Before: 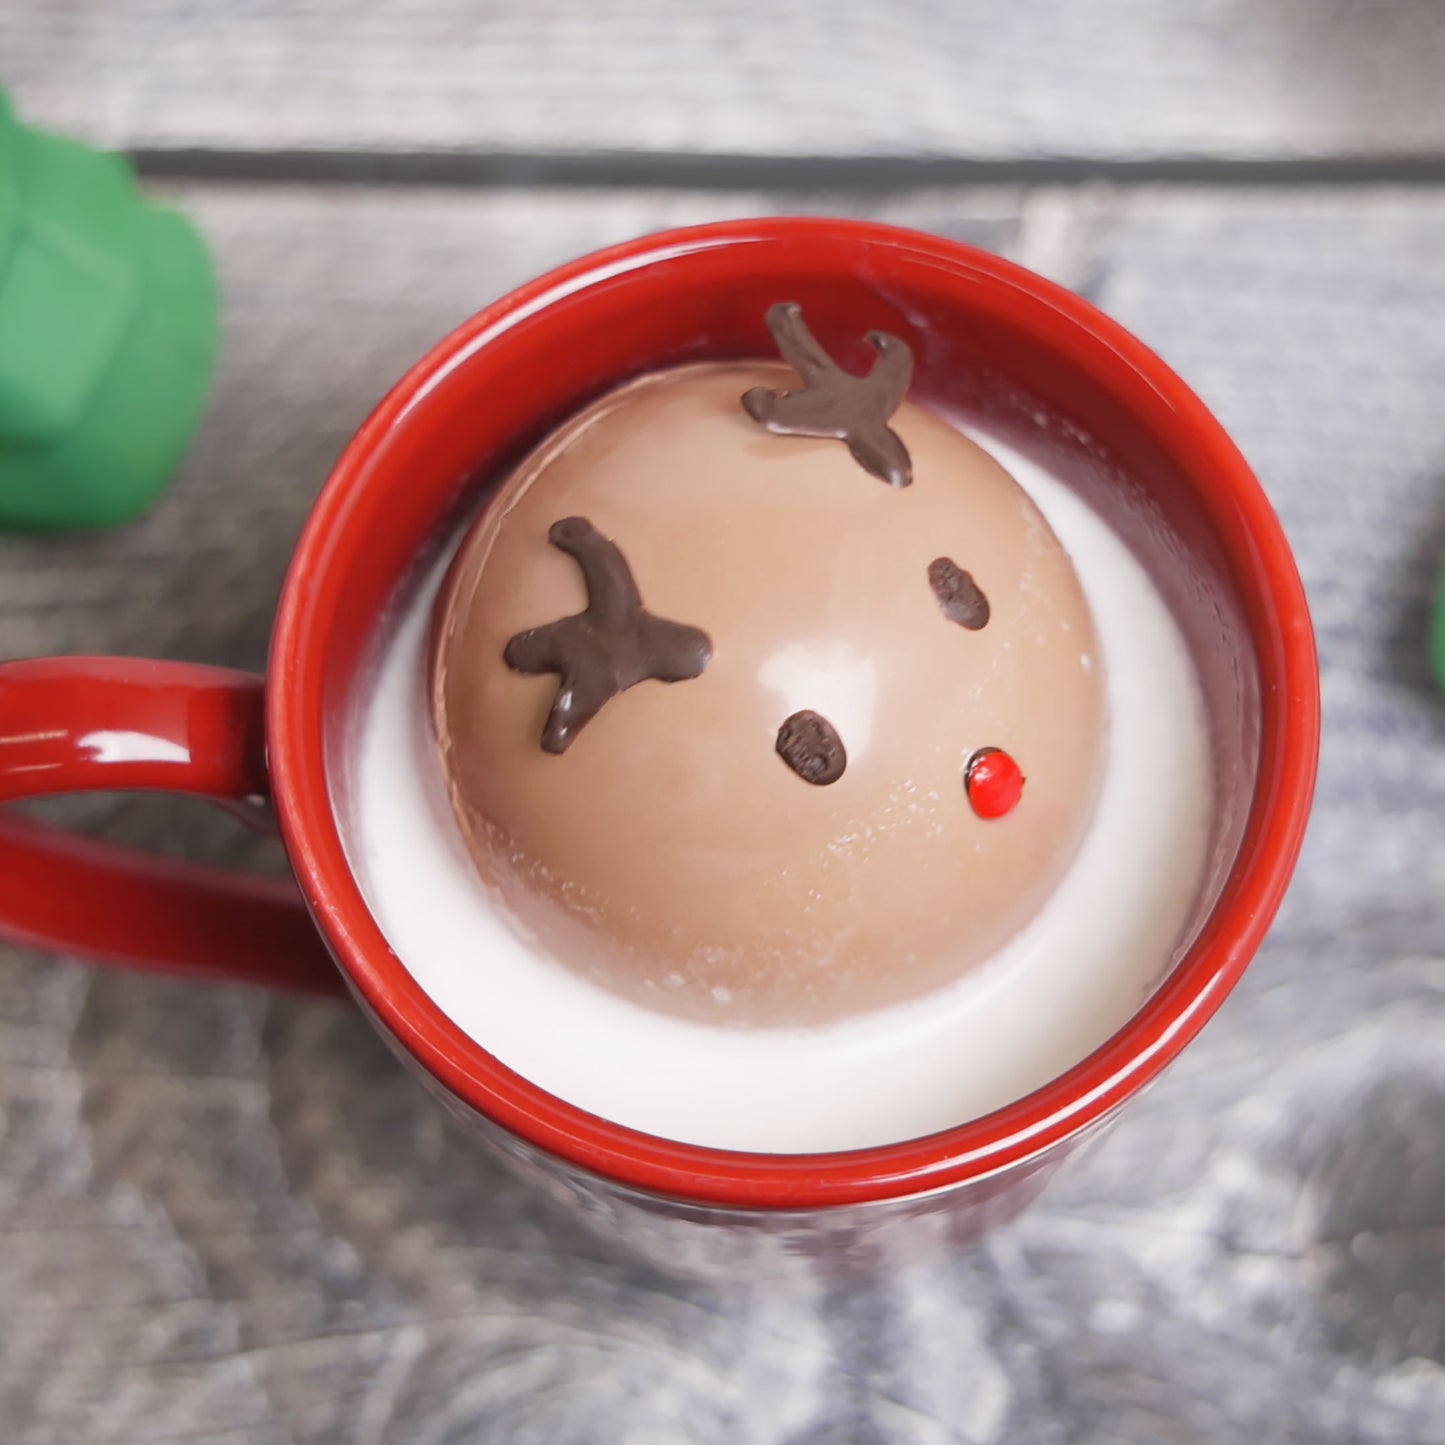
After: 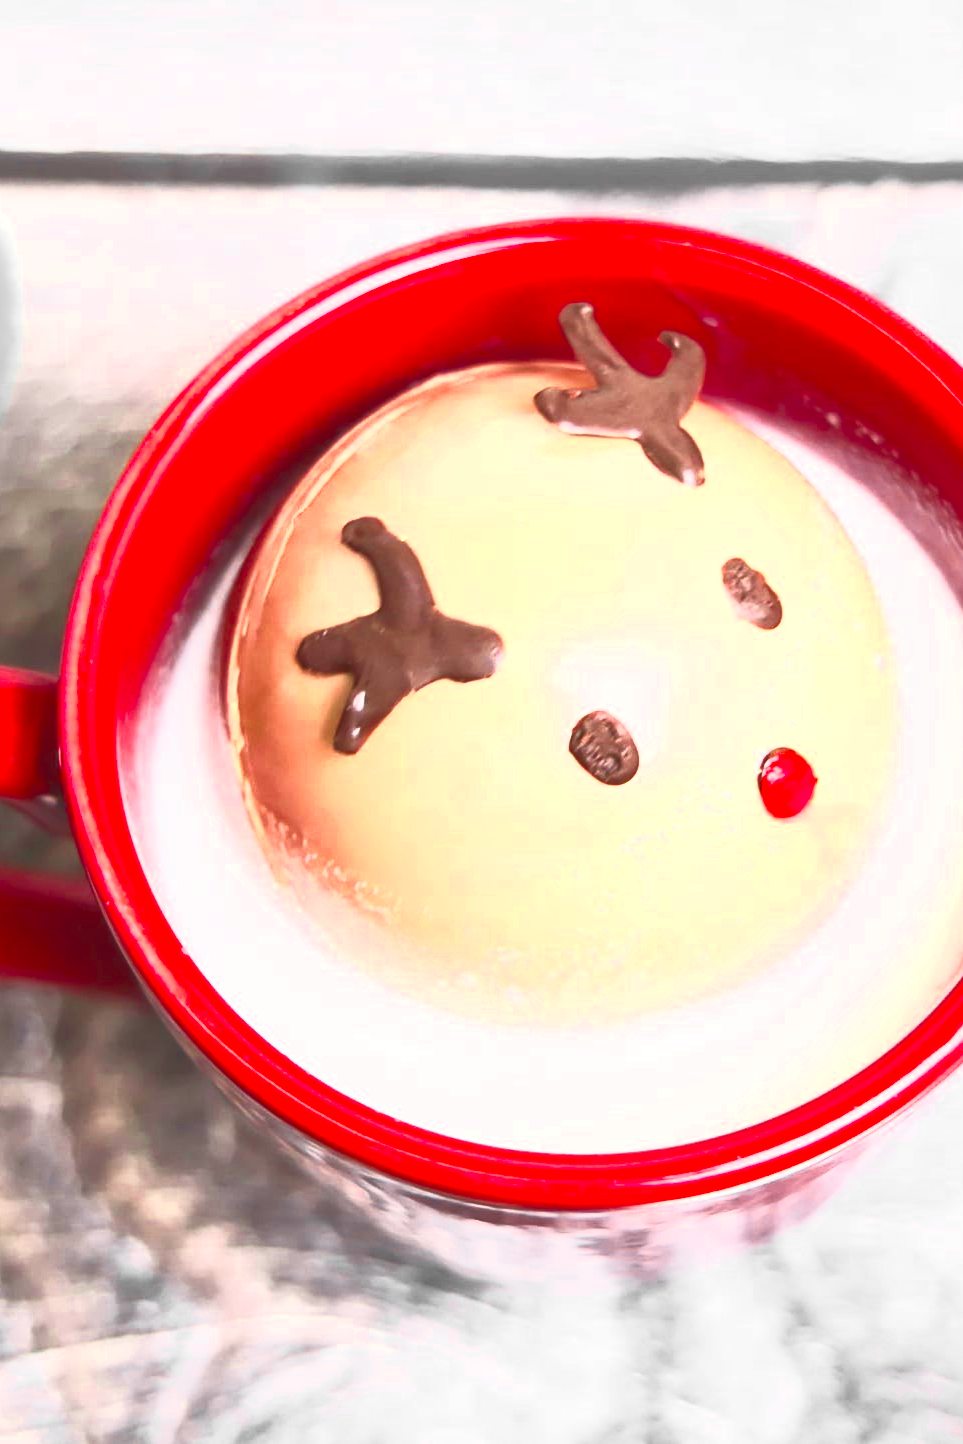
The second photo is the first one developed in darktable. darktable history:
crop and rotate: left 14.385%, right 18.948%
color zones: curves: ch0 [(0, 0.447) (0.184, 0.543) (0.323, 0.476) (0.429, 0.445) (0.571, 0.443) (0.714, 0.451) (0.857, 0.452) (1, 0.447)]; ch1 [(0, 0.464) (0.176, 0.46) (0.287, 0.177) (0.429, 0.002) (0.571, 0) (0.714, 0) (0.857, 0) (1, 0.464)], mix 20%
contrast brightness saturation: contrast 1, brightness 1, saturation 1
